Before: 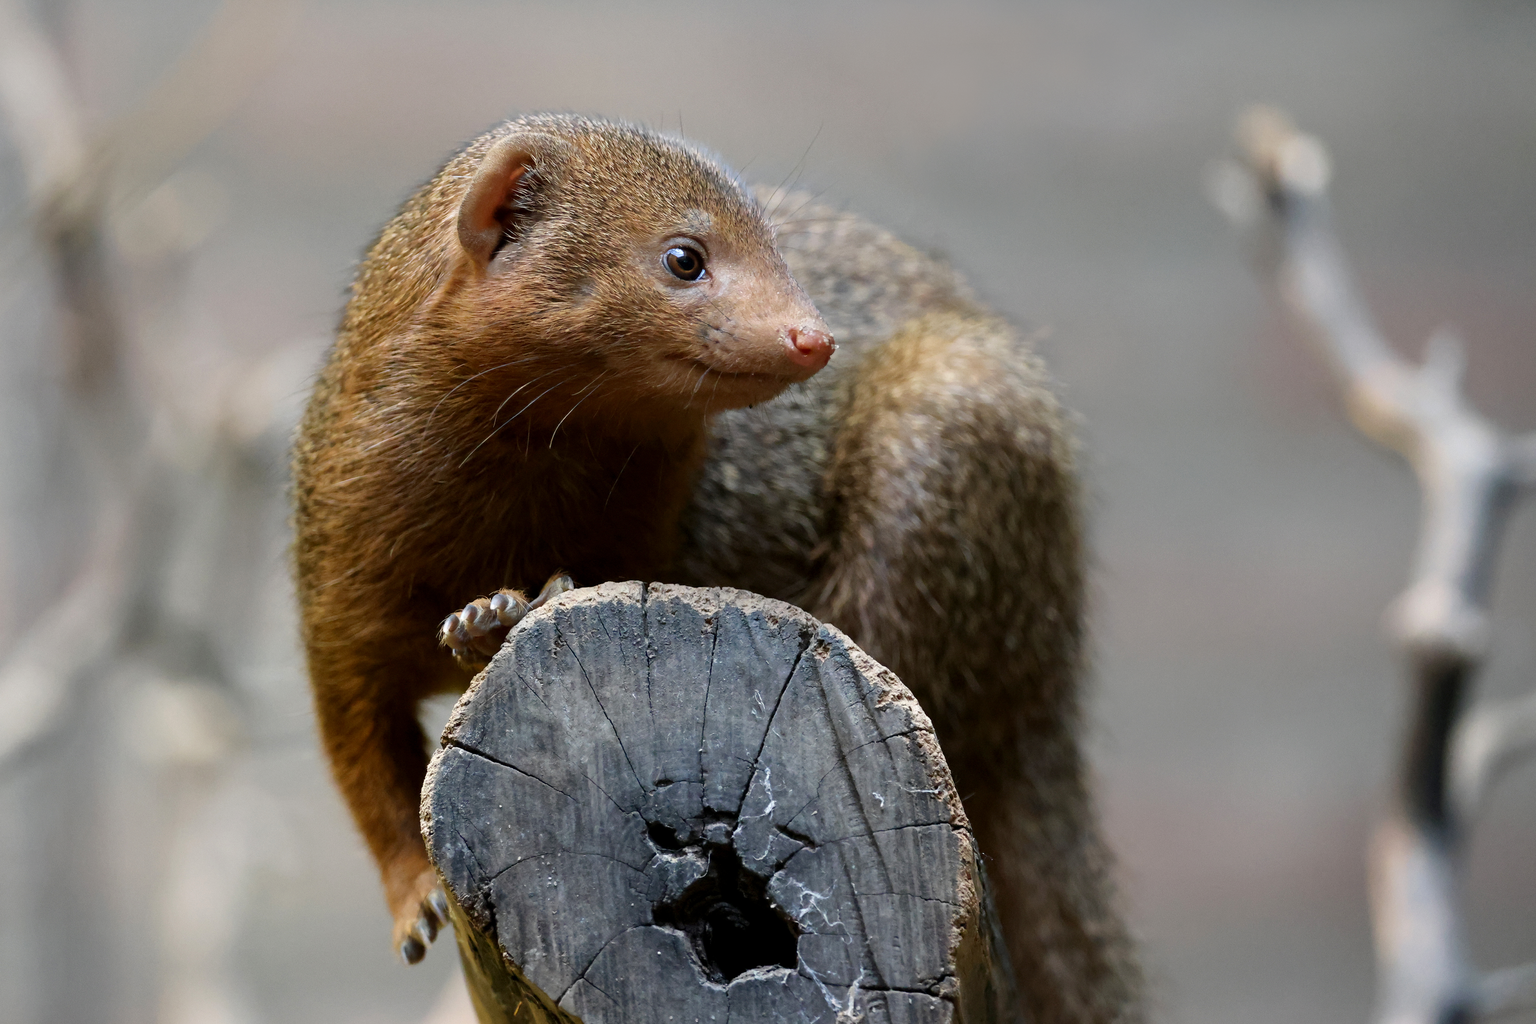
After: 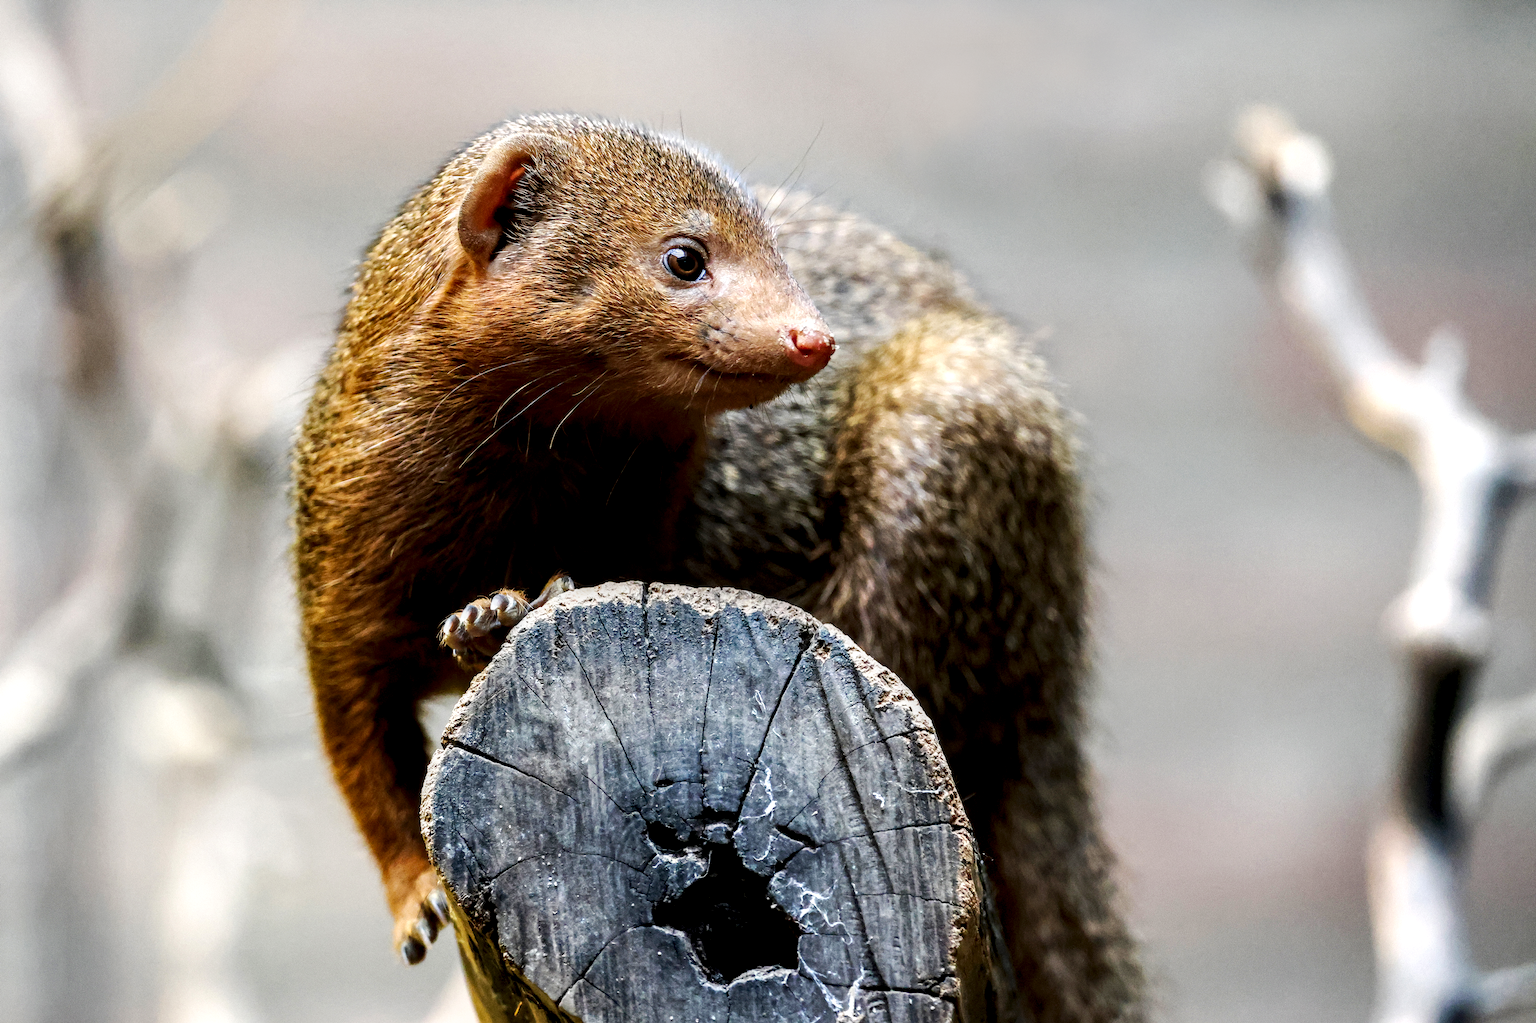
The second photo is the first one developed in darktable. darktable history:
tone curve: curves: ch0 [(0, 0) (0.003, 0.003) (0.011, 0.009) (0.025, 0.022) (0.044, 0.037) (0.069, 0.051) (0.1, 0.079) (0.136, 0.114) (0.177, 0.152) (0.224, 0.212) (0.277, 0.281) (0.335, 0.358) (0.399, 0.459) (0.468, 0.573) (0.543, 0.684) (0.623, 0.779) (0.709, 0.866) (0.801, 0.949) (0.898, 0.98) (1, 1)], preserve colors none
local contrast: detail 150%
